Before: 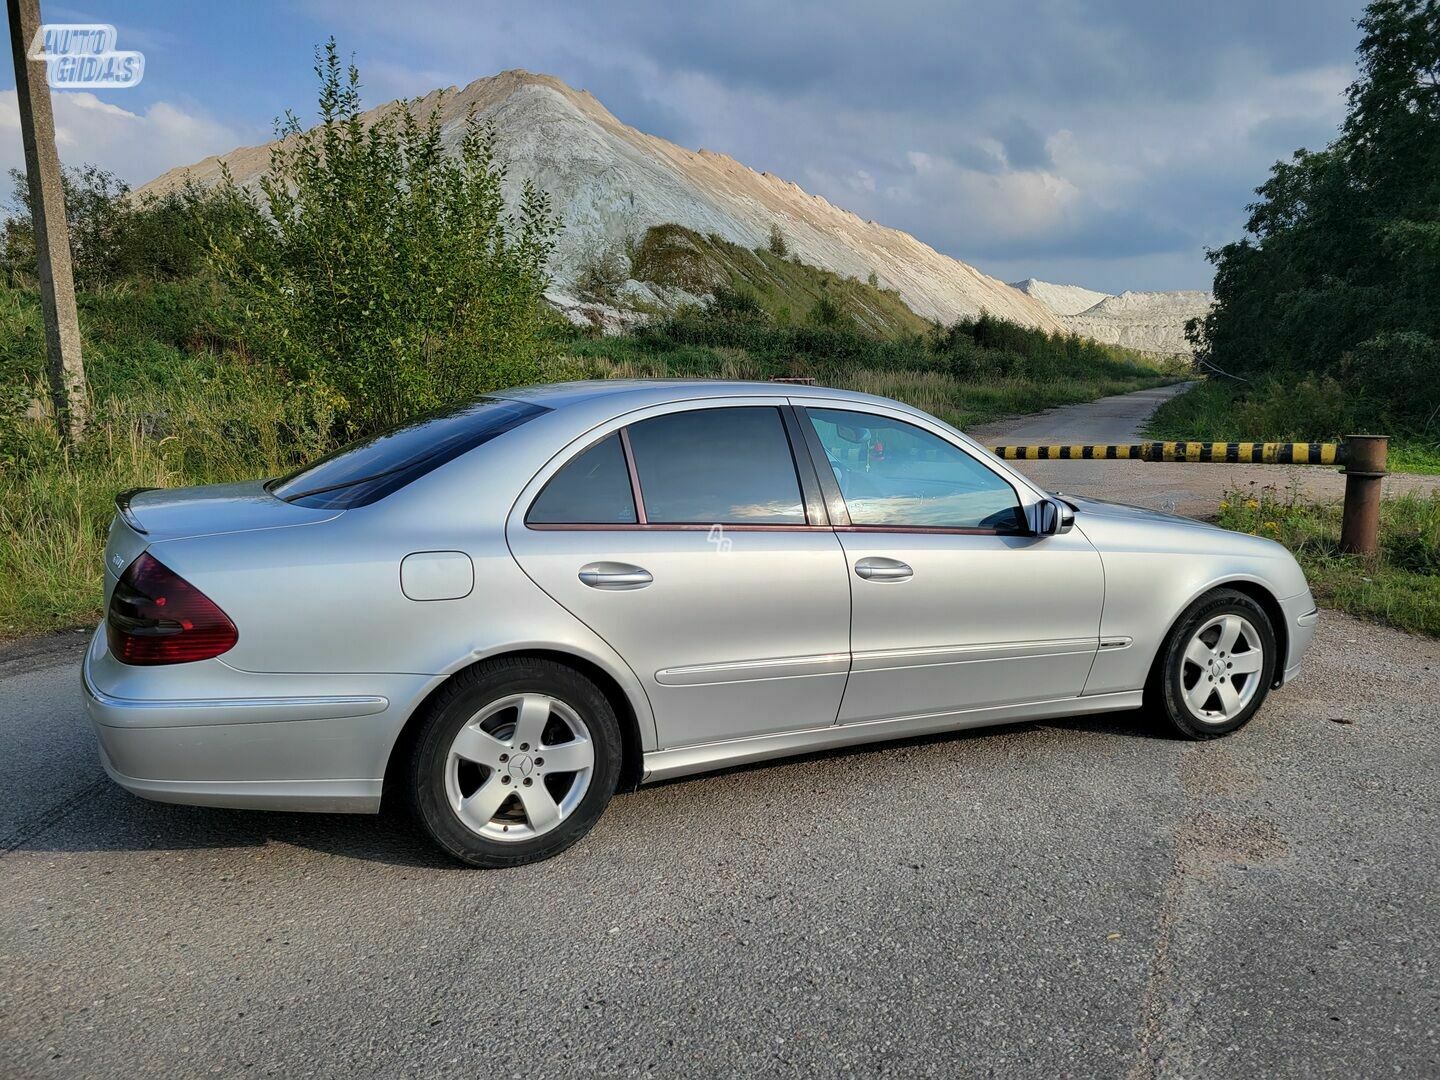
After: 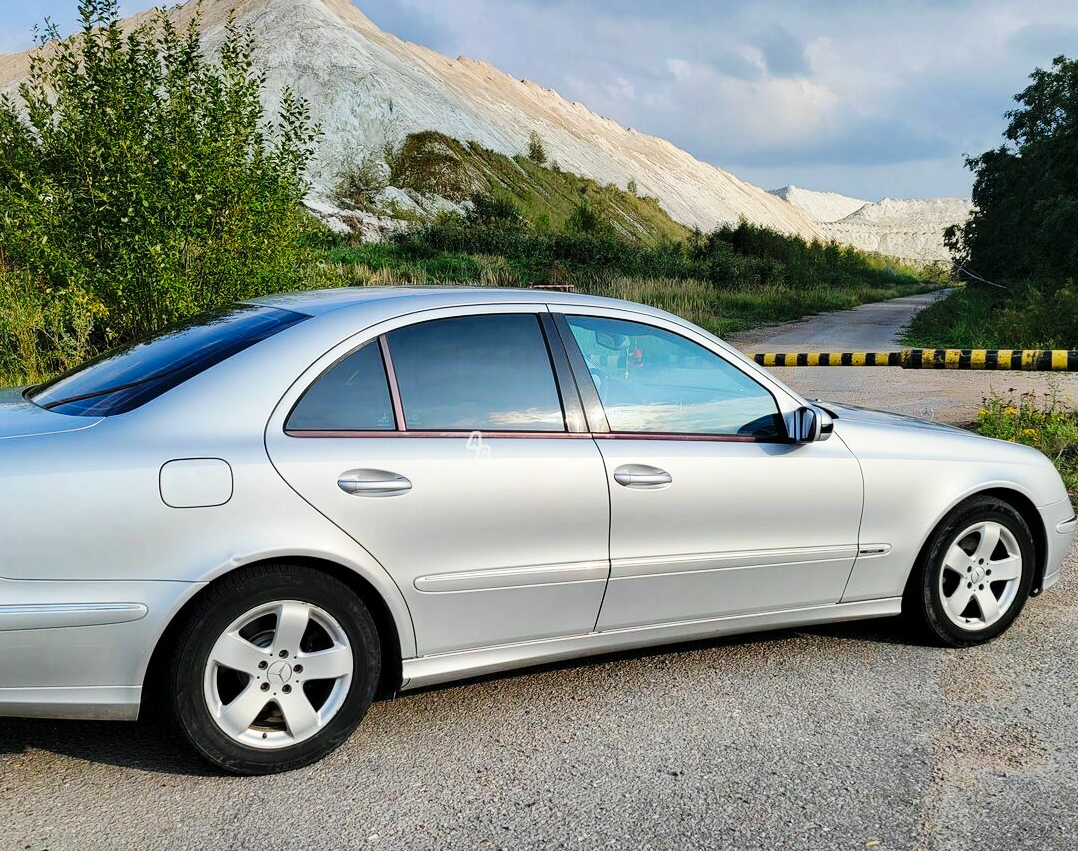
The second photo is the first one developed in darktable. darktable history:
crop: left 16.768%, top 8.653%, right 8.362%, bottom 12.485%
base curve: curves: ch0 [(0, 0) (0.032, 0.025) (0.121, 0.166) (0.206, 0.329) (0.605, 0.79) (1, 1)], preserve colors none
